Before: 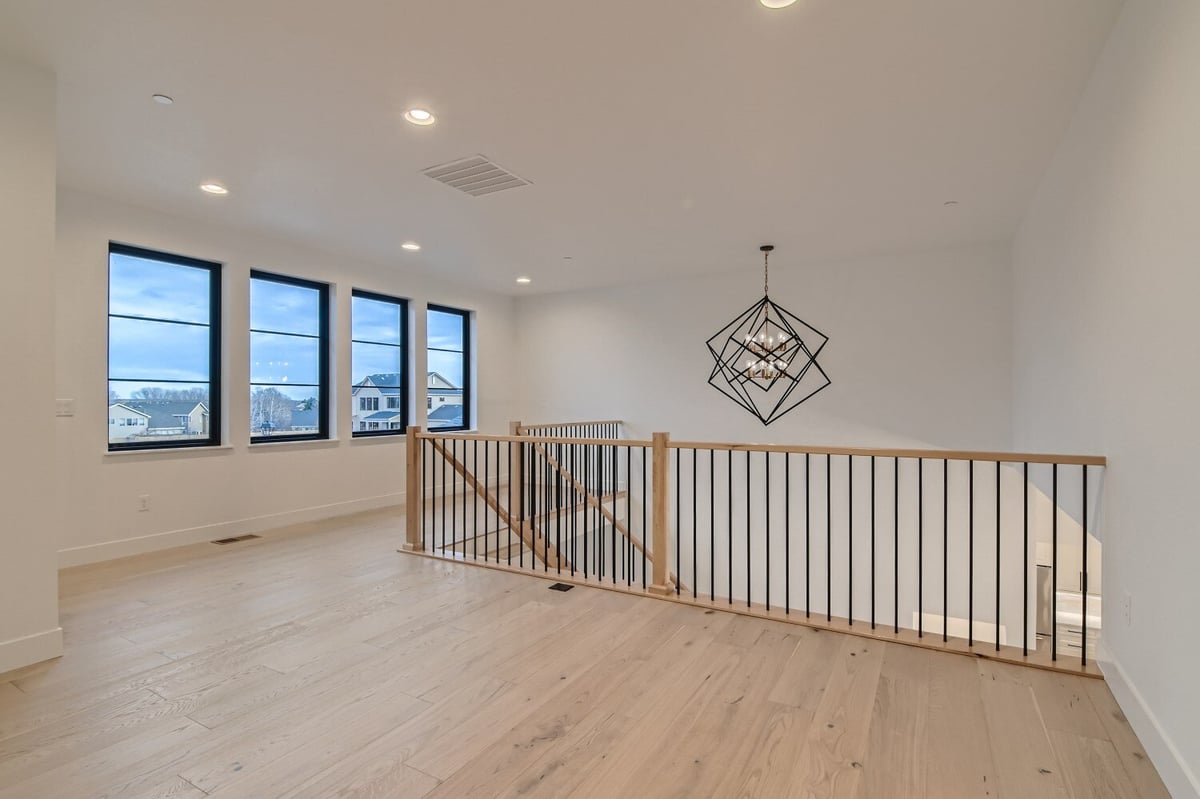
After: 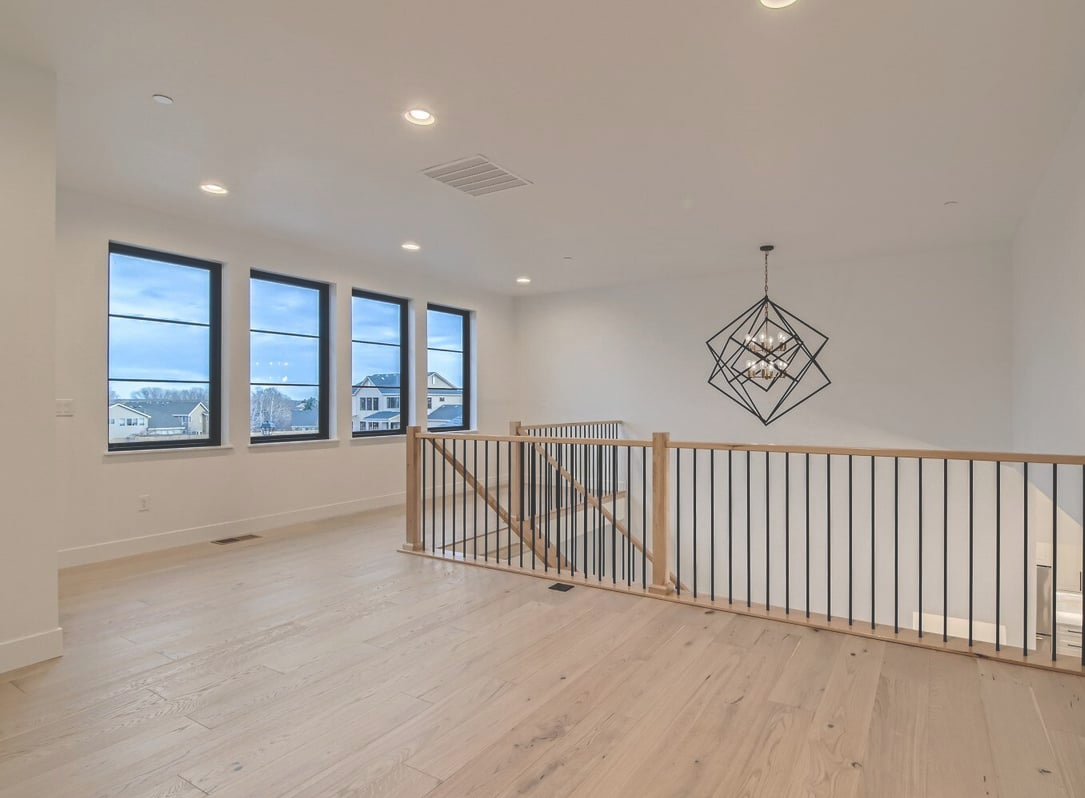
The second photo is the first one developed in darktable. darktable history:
exposure: black level correction -0.028, compensate highlight preservation false
crop: right 9.509%, bottom 0.031%
